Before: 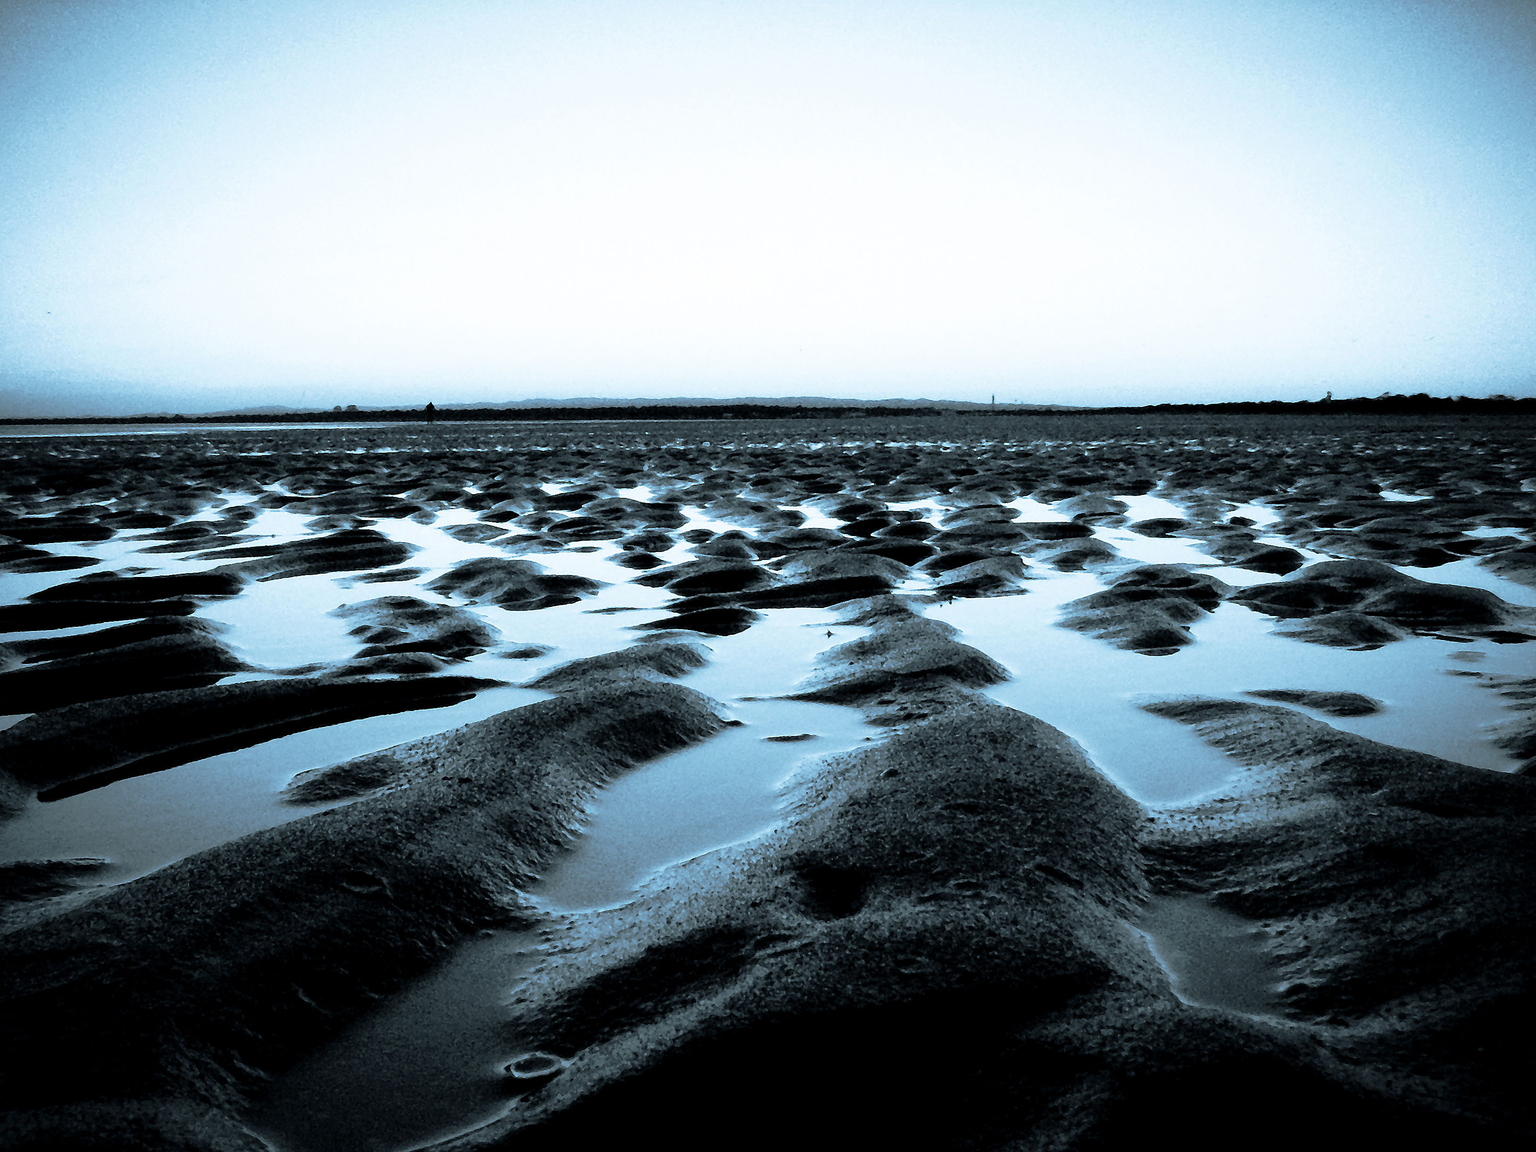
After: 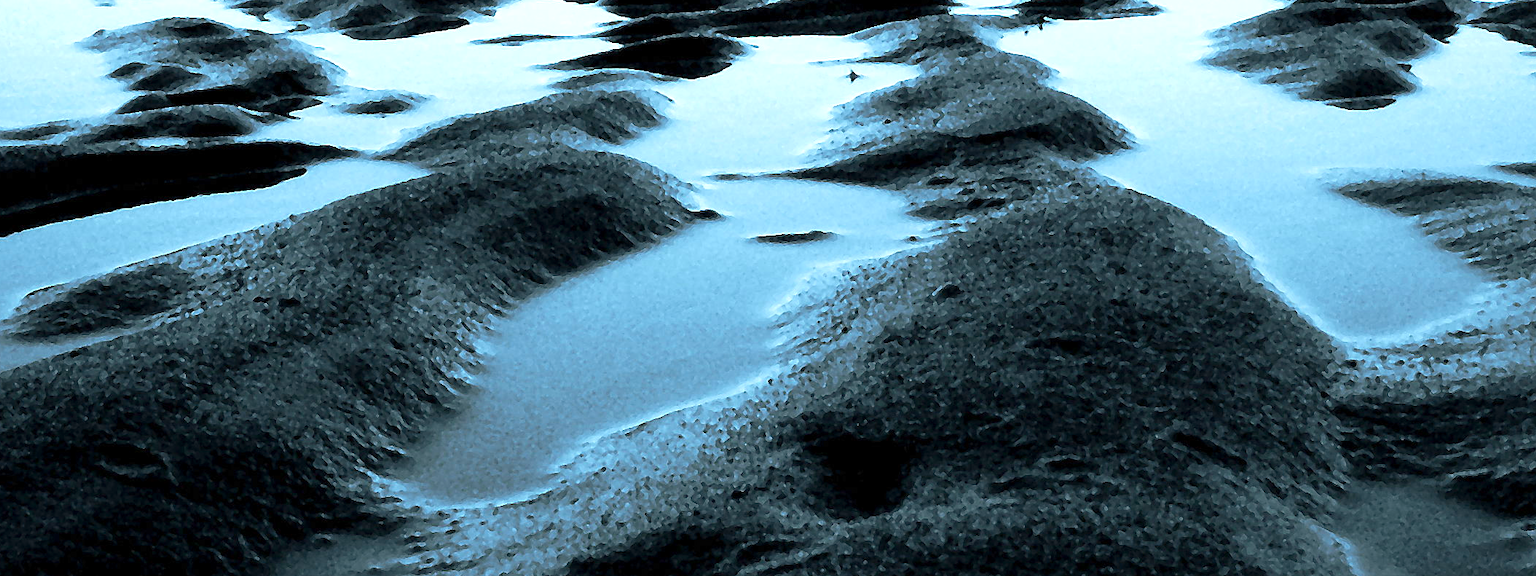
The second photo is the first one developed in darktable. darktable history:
color balance rgb: linear chroma grading › shadows 31.387%, linear chroma grading › global chroma -1.375%, linear chroma grading › mid-tones 3.727%, perceptual saturation grading › global saturation 19.386%, perceptual brilliance grading › global brilliance 20.529%, perceptual brilliance grading › shadows -39.564%, contrast -19.513%
crop: left 18.109%, top 50.8%, right 17.266%, bottom 16.872%
